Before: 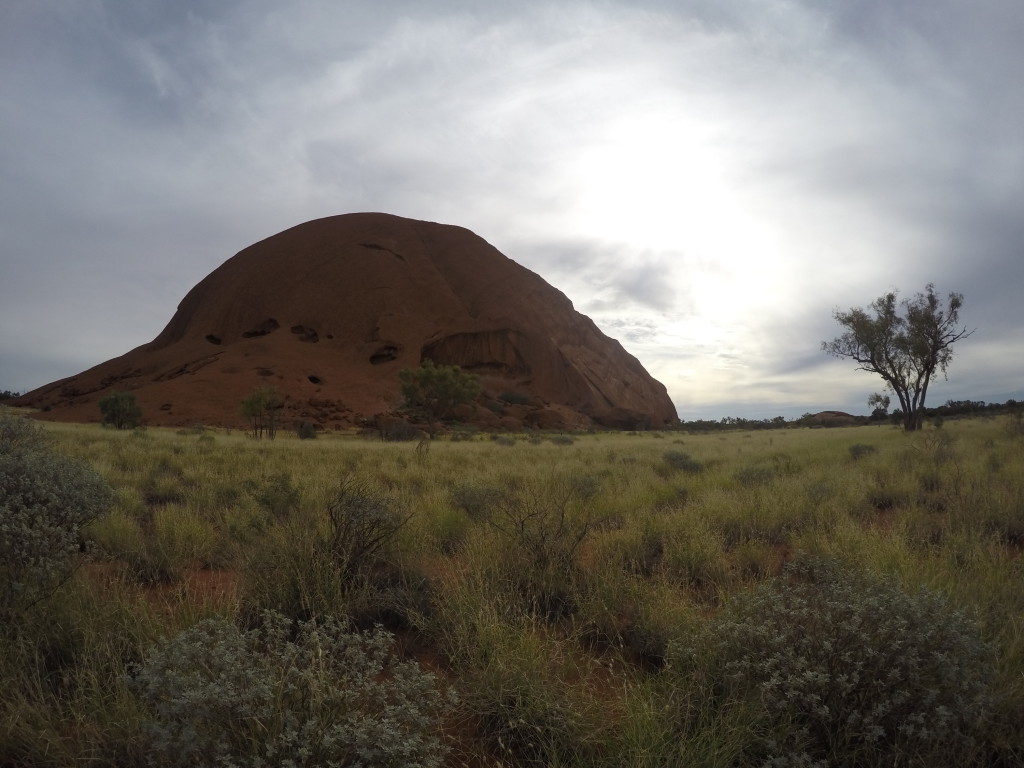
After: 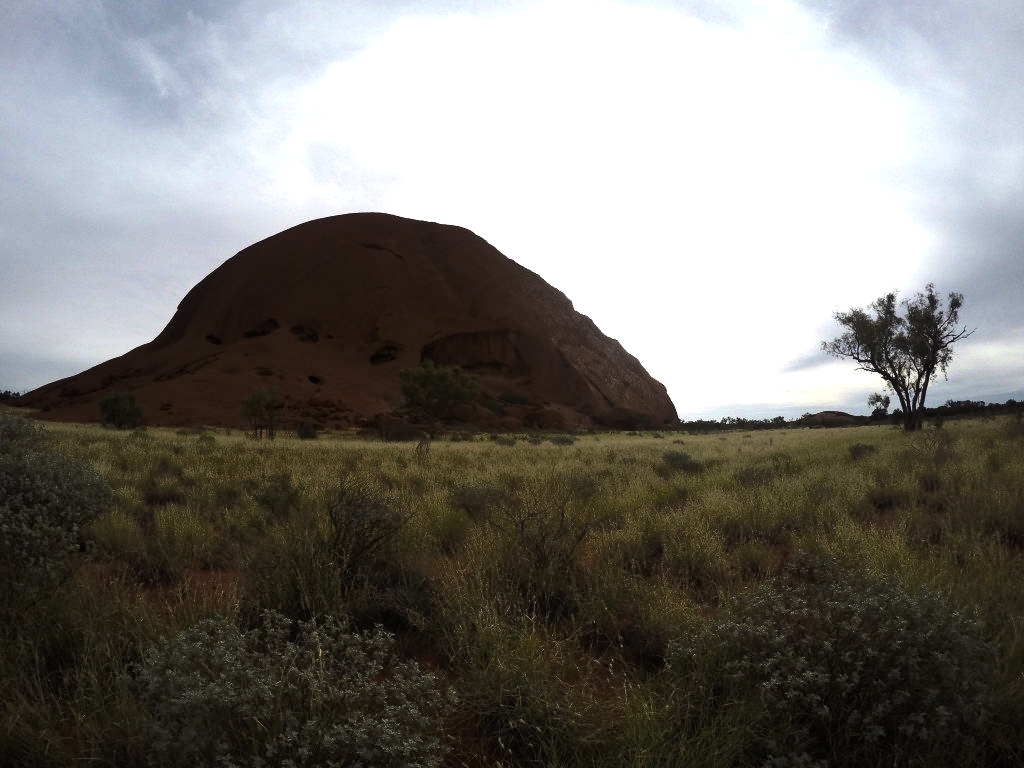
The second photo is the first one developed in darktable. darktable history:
tone equalizer: -8 EV -1.08 EV, -7 EV -1.01 EV, -6 EV -0.867 EV, -5 EV -0.578 EV, -3 EV 0.578 EV, -2 EV 0.867 EV, -1 EV 1.01 EV, +0 EV 1.08 EV, edges refinement/feathering 500, mask exposure compensation -1.57 EV, preserve details no
color balance rgb: shadows lift › luminance -10%, highlights gain › luminance 10%, saturation formula JzAzBz (2021)
